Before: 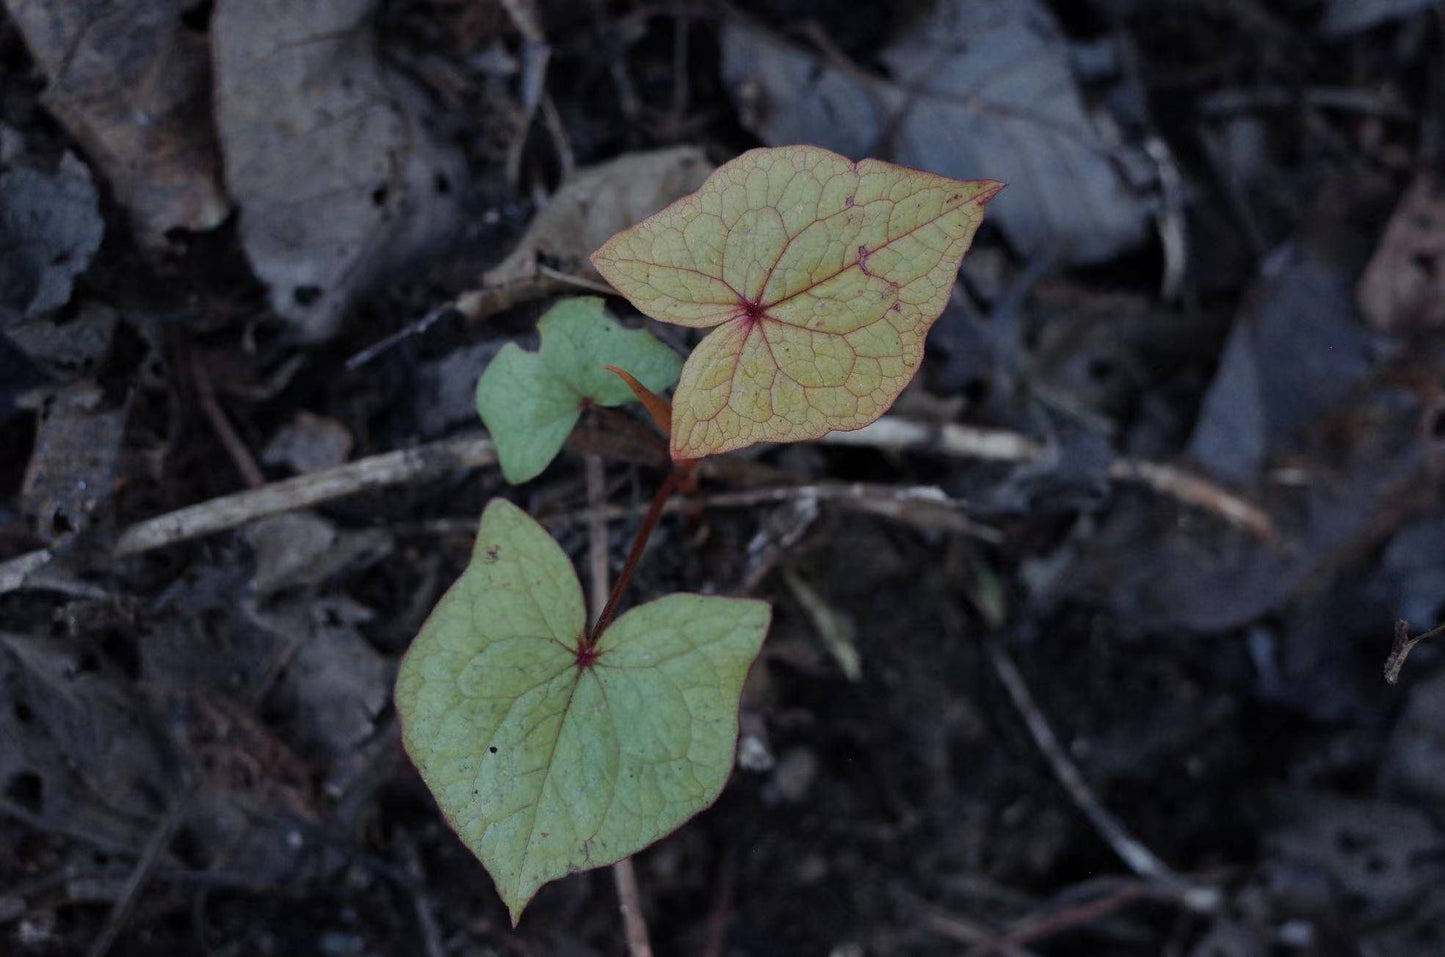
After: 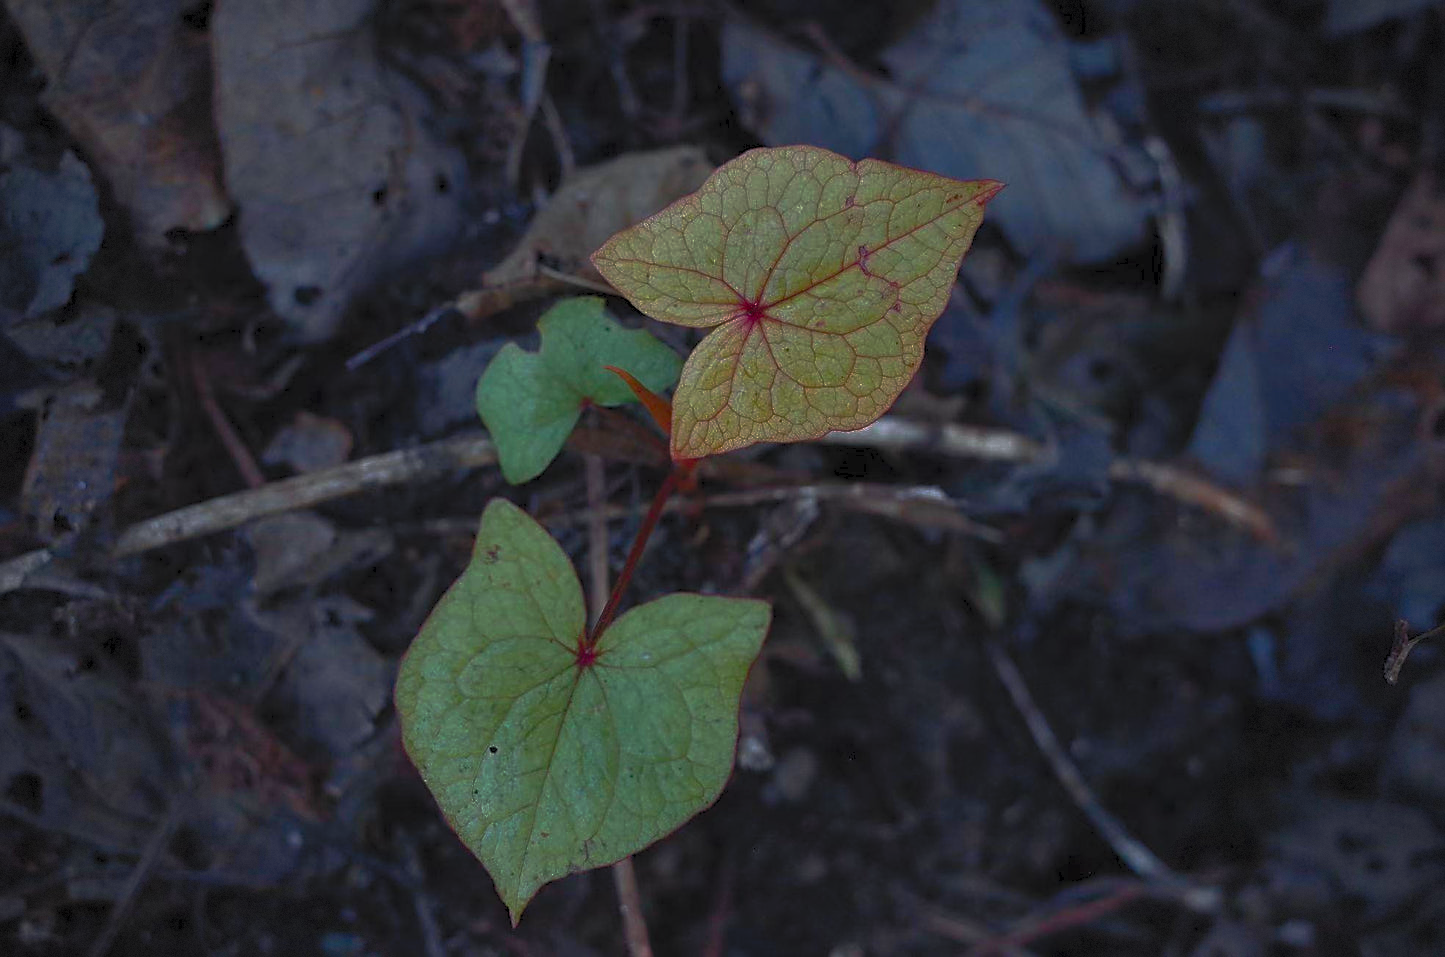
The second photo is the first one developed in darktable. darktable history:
contrast brightness saturation: contrast 0.986, brightness 0.989, saturation 0.998
vignetting: fall-off radius 61.03%, brightness -0.575, dithering 8-bit output, unbound false
base curve: curves: ch0 [(0, 0) (0.564, 0.291) (0.802, 0.731) (1, 1)], preserve colors none
sharpen: on, module defaults
